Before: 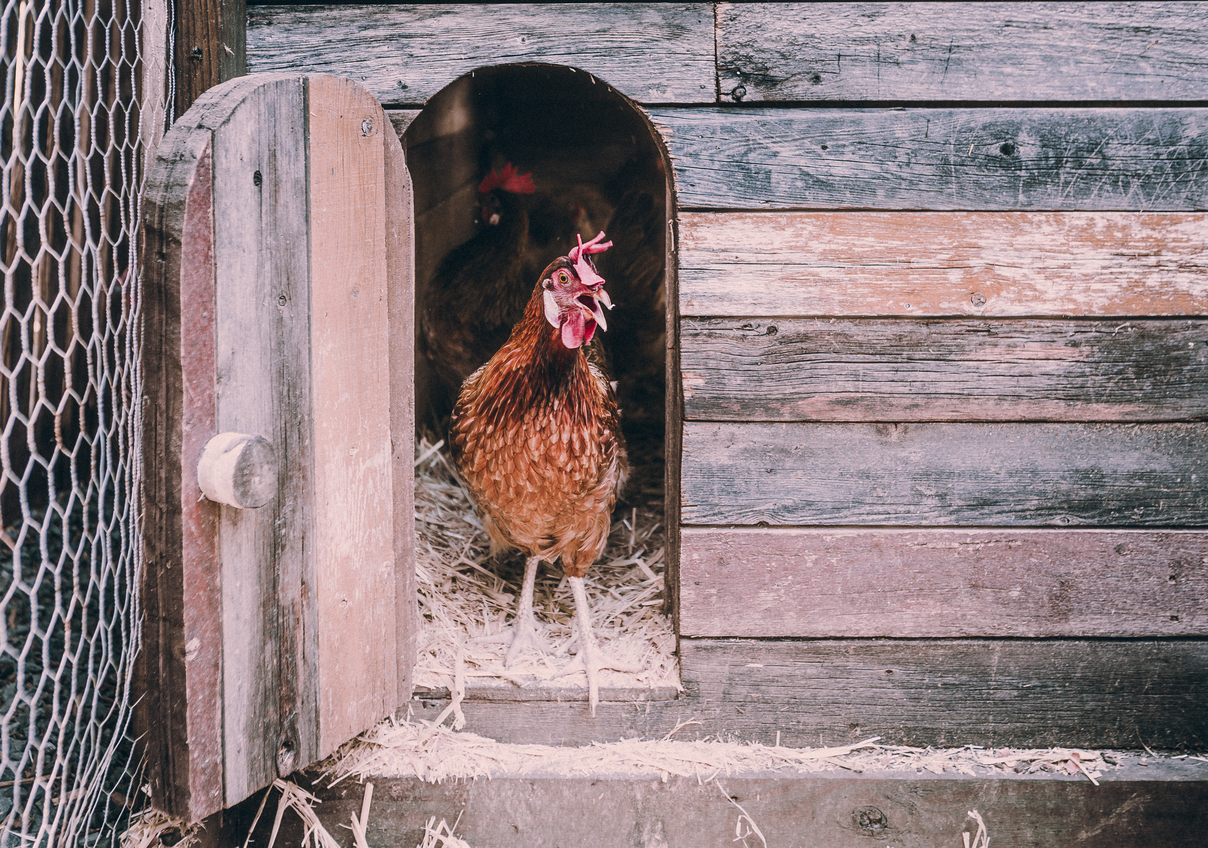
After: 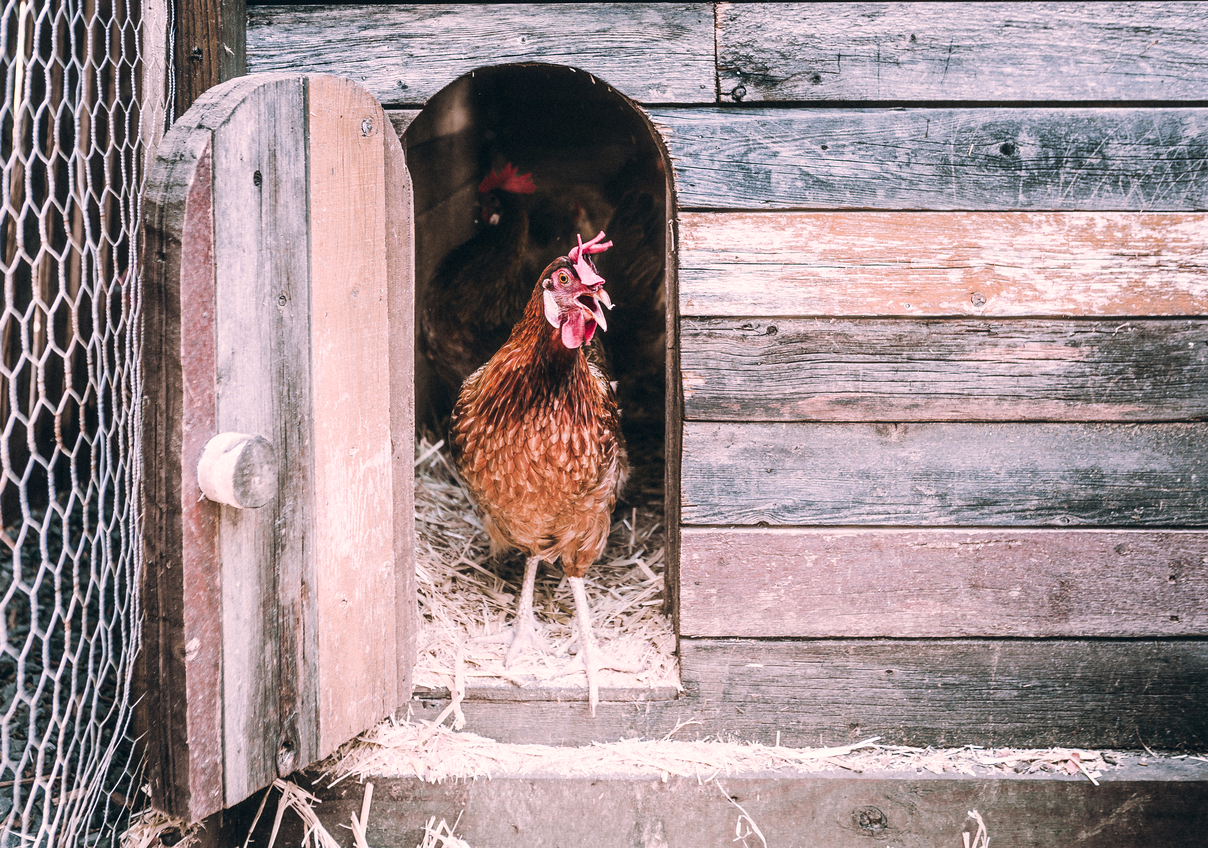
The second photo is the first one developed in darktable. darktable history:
tone equalizer: -8 EV -0.395 EV, -7 EV -0.401 EV, -6 EV -0.316 EV, -5 EV -0.261 EV, -3 EV 0.214 EV, -2 EV 0.324 EV, -1 EV 0.402 EV, +0 EV 0.396 EV
